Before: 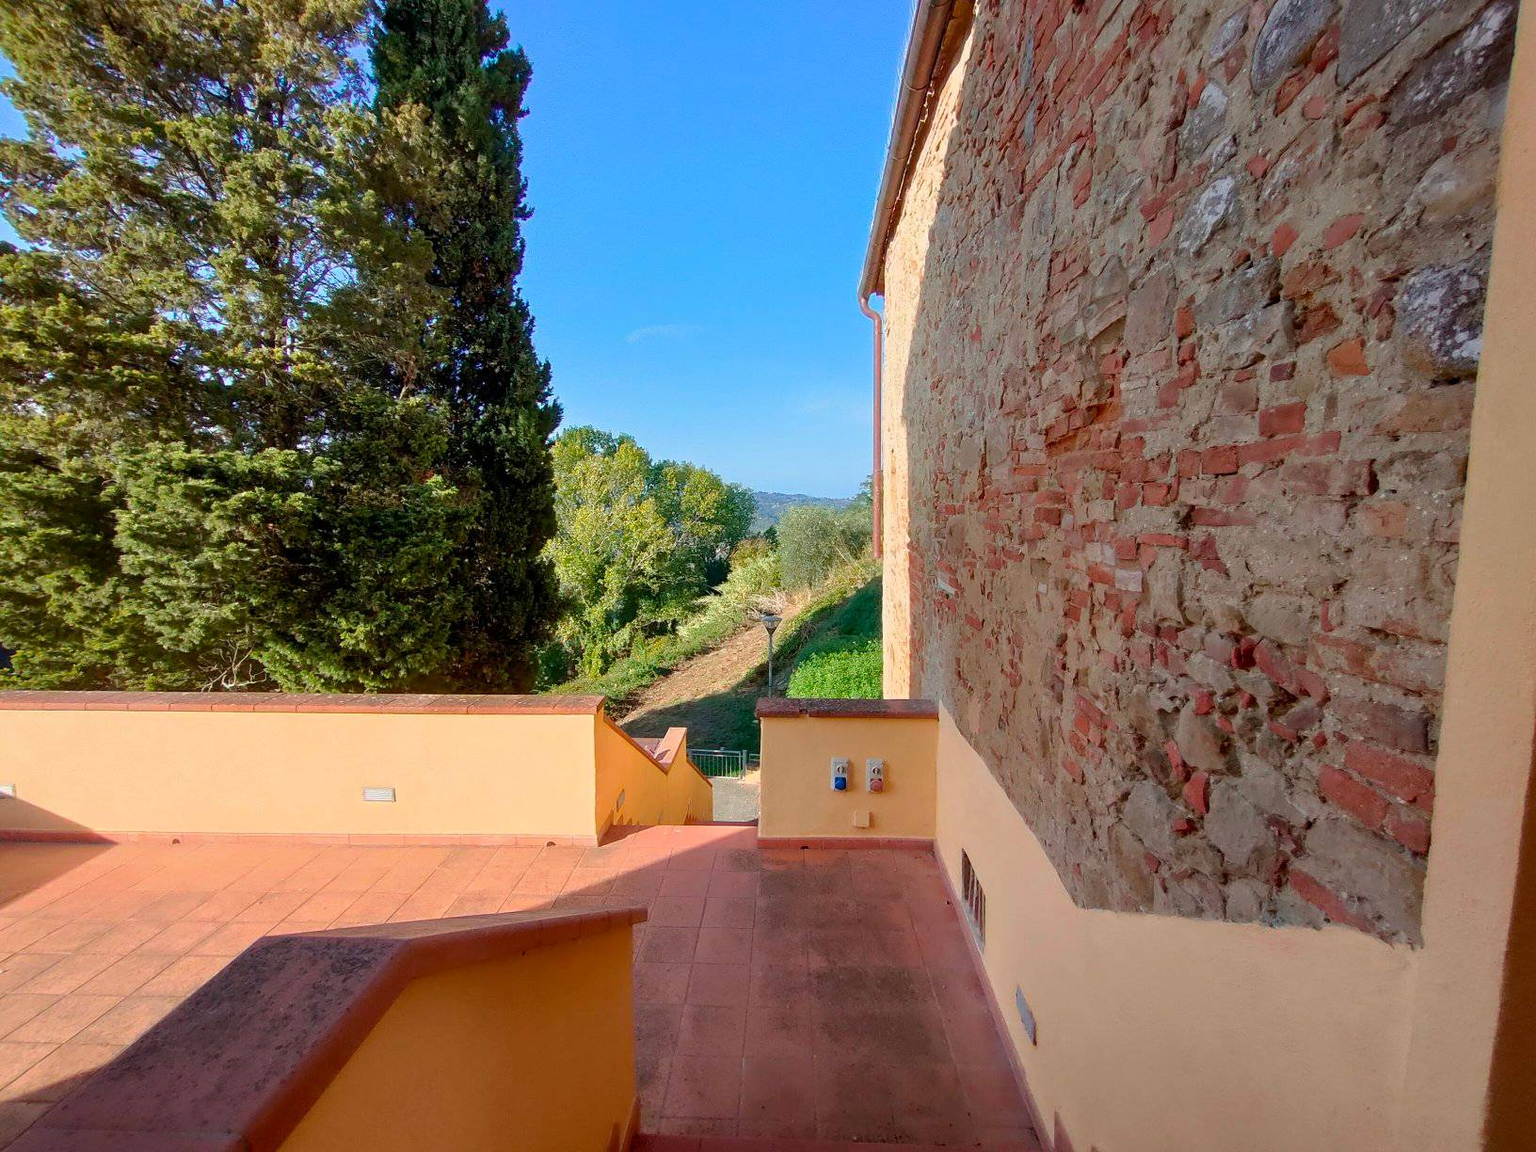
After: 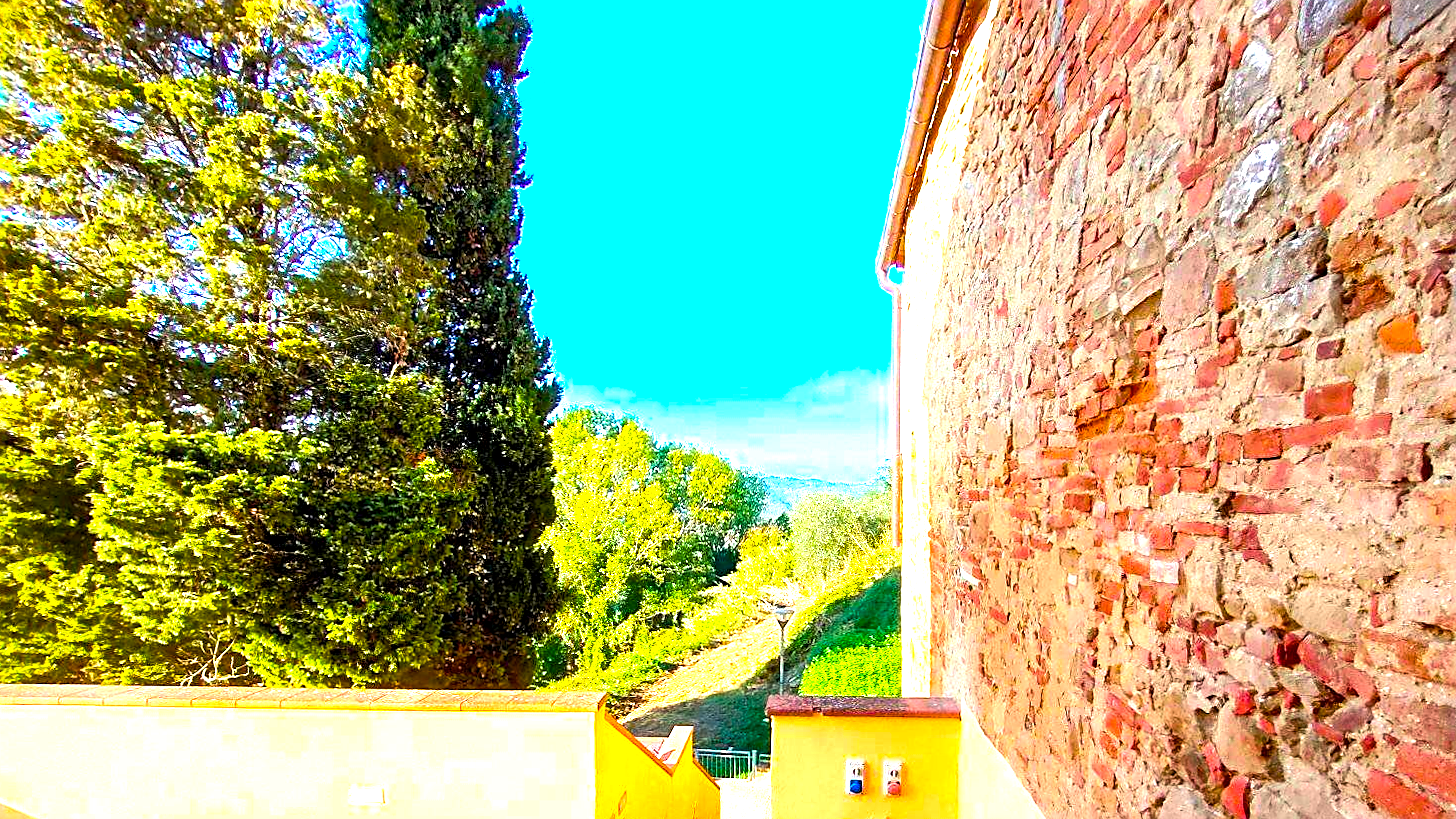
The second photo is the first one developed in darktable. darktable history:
color correction: highlights b* 3
crop: left 1.509%, top 3.452%, right 7.696%, bottom 28.452%
rotate and perspective: rotation 0.192°, lens shift (horizontal) -0.015, crop left 0.005, crop right 0.996, crop top 0.006, crop bottom 0.99
exposure: black level correction 0.001, exposure 0.675 EV, compensate highlight preservation false
color balance rgb: linear chroma grading › shadows -10%, linear chroma grading › global chroma 20%, perceptual saturation grading › global saturation 15%, perceptual brilliance grading › global brilliance 30%, perceptual brilliance grading › highlights 12%, perceptual brilliance grading › mid-tones 24%, global vibrance 20%
sharpen: on, module defaults
contrast equalizer: y [[0.5, 0.5, 0.472, 0.5, 0.5, 0.5], [0.5 ×6], [0.5 ×6], [0 ×6], [0 ×6]]
